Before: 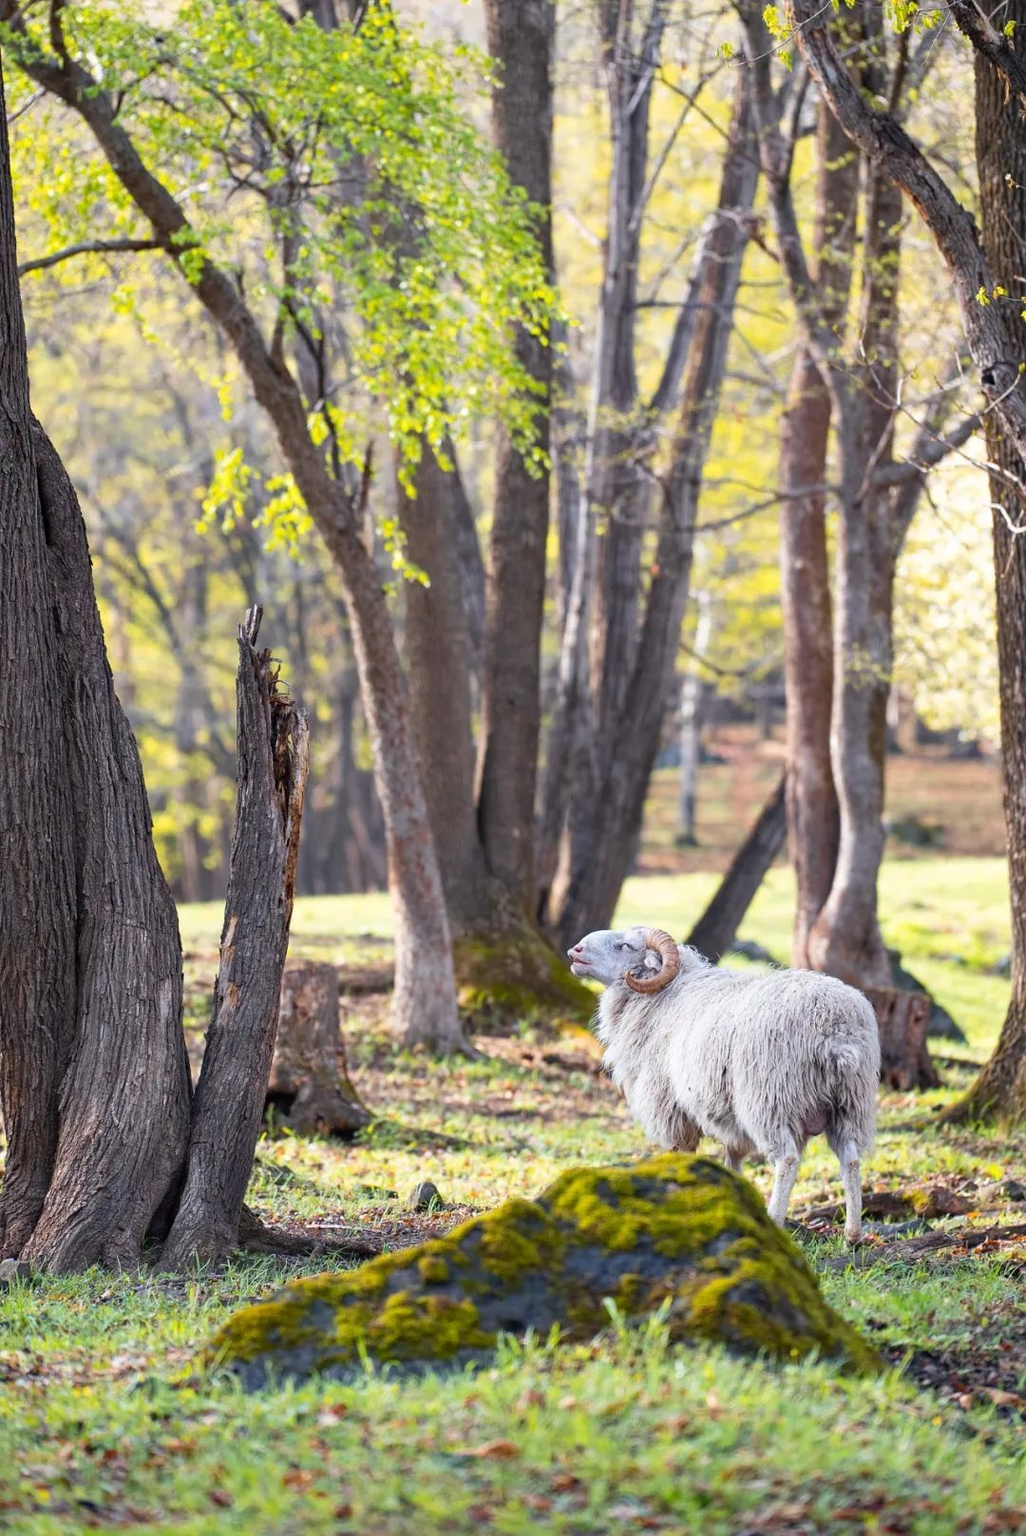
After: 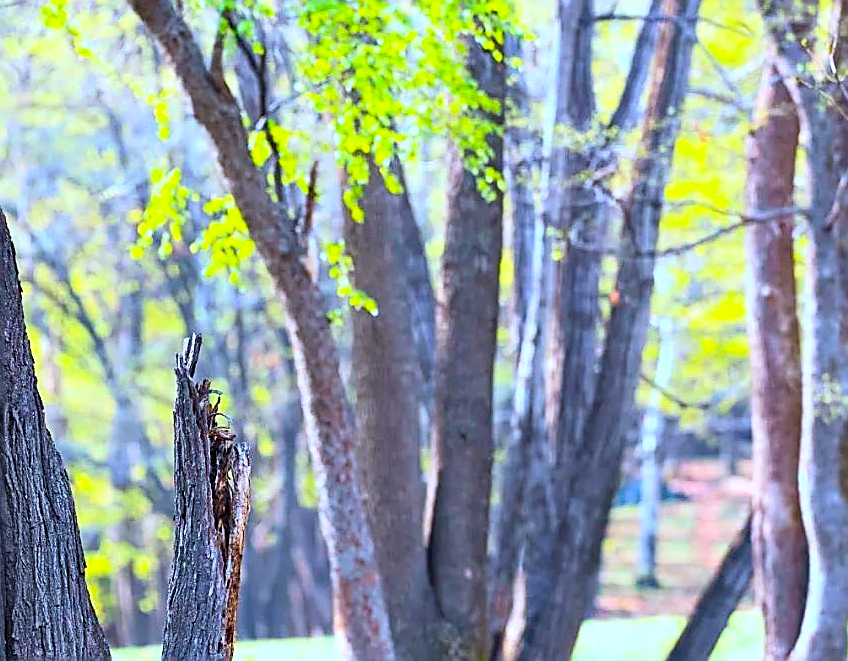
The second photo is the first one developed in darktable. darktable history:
crop: left 7.035%, top 18.749%, right 14.422%, bottom 40.368%
exposure: black level correction 0, exposure 0.199 EV, compensate highlight preservation false
contrast brightness saturation: contrast 0.204, brightness 0.144, saturation 0.142
color balance rgb: shadows lift › chroma 0.694%, shadows lift › hue 113.51°, linear chroma grading › global chroma 14.633%, perceptual saturation grading › global saturation 29.529%
sharpen: radius 1.72, amount 1.292
color calibration: gray › normalize channels true, illuminant custom, x 0.39, y 0.387, temperature 3802.25 K, gamut compression 0.026
tone equalizer: on, module defaults
